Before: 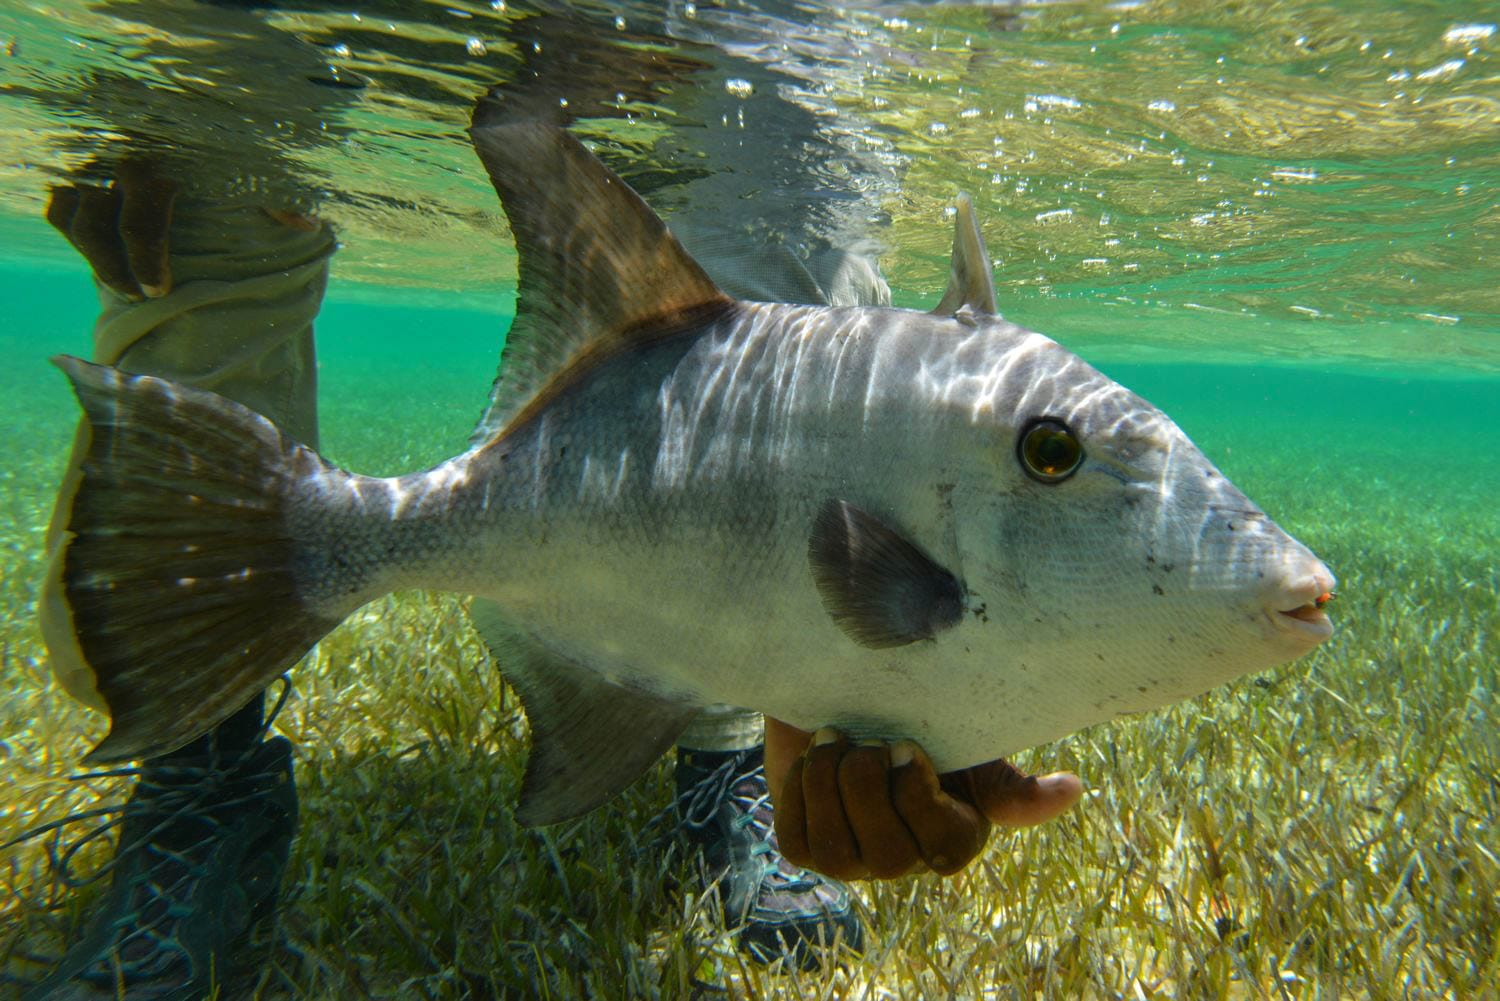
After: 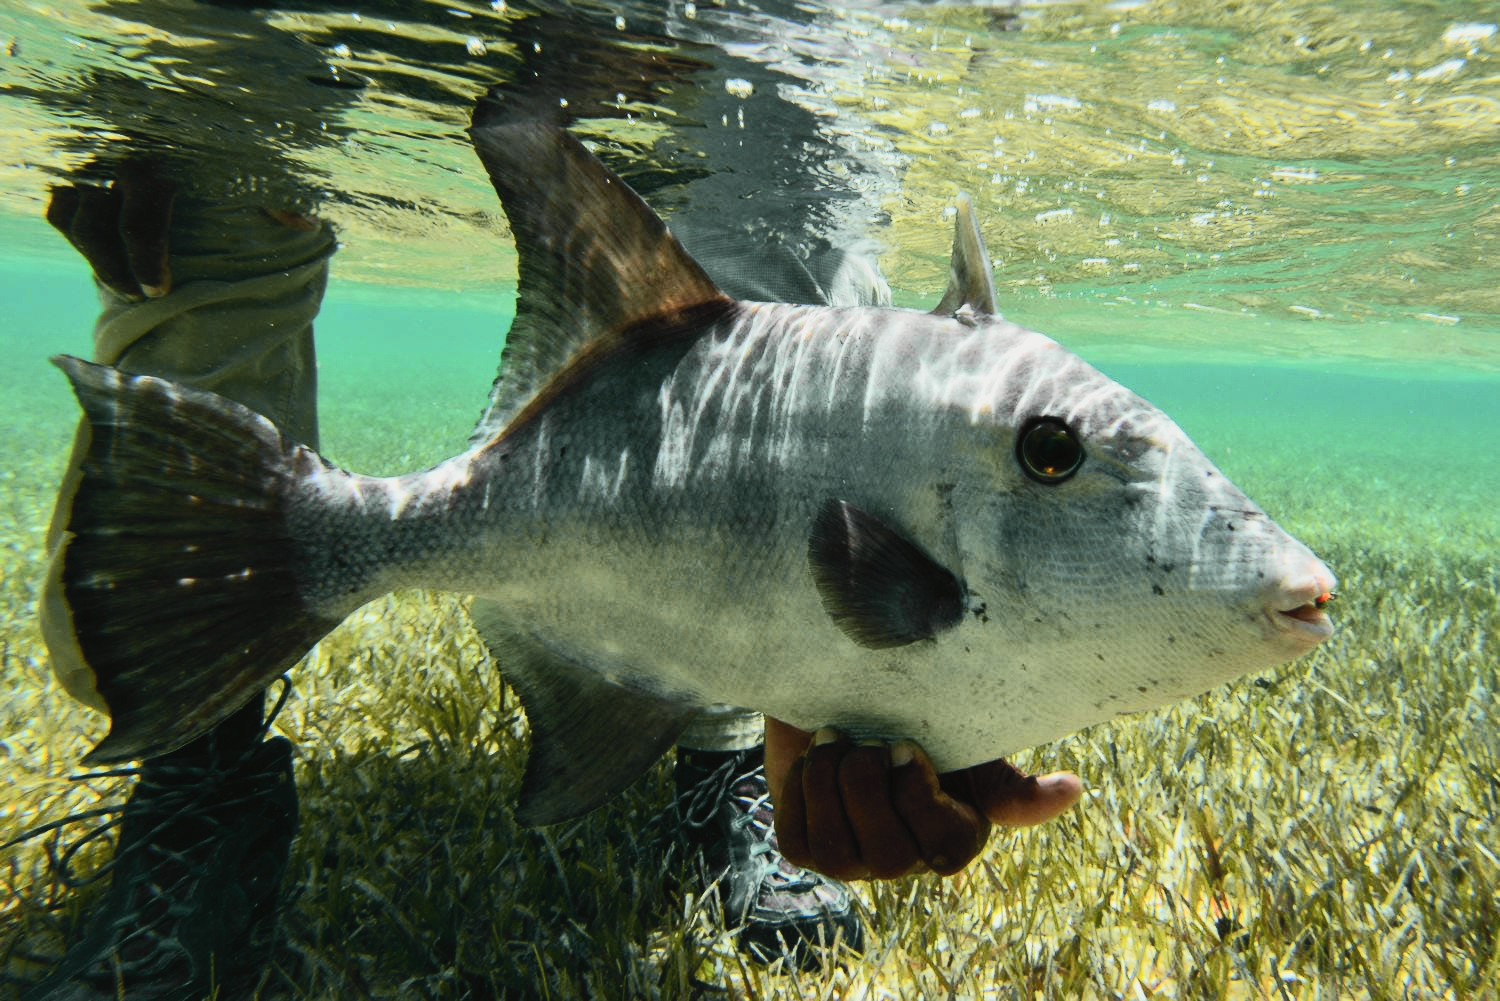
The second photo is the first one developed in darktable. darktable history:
filmic rgb: black relative exposure -7.5 EV, white relative exposure 5 EV, hardness 3.31, contrast 1.3, contrast in shadows safe
tone curve: curves: ch0 [(0, 0.026) (0.172, 0.194) (0.398, 0.437) (0.469, 0.544) (0.612, 0.741) (0.845, 0.926) (1, 0.968)]; ch1 [(0, 0) (0.437, 0.453) (0.472, 0.467) (0.502, 0.502) (0.531, 0.537) (0.574, 0.583) (0.617, 0.64) (0.699, 0.749) (0.859, 0.919) (1, 1)]; ch2 [(0, 0) (0.33, 0.301) (0.421, 0.443) (0.476, 0.502) (0.511, 0.504) (0.553, 0.55) (0.595, 0.586) (0.664, 0.664) (1, 1)], color space Lab, independent channels, preserve colors none
